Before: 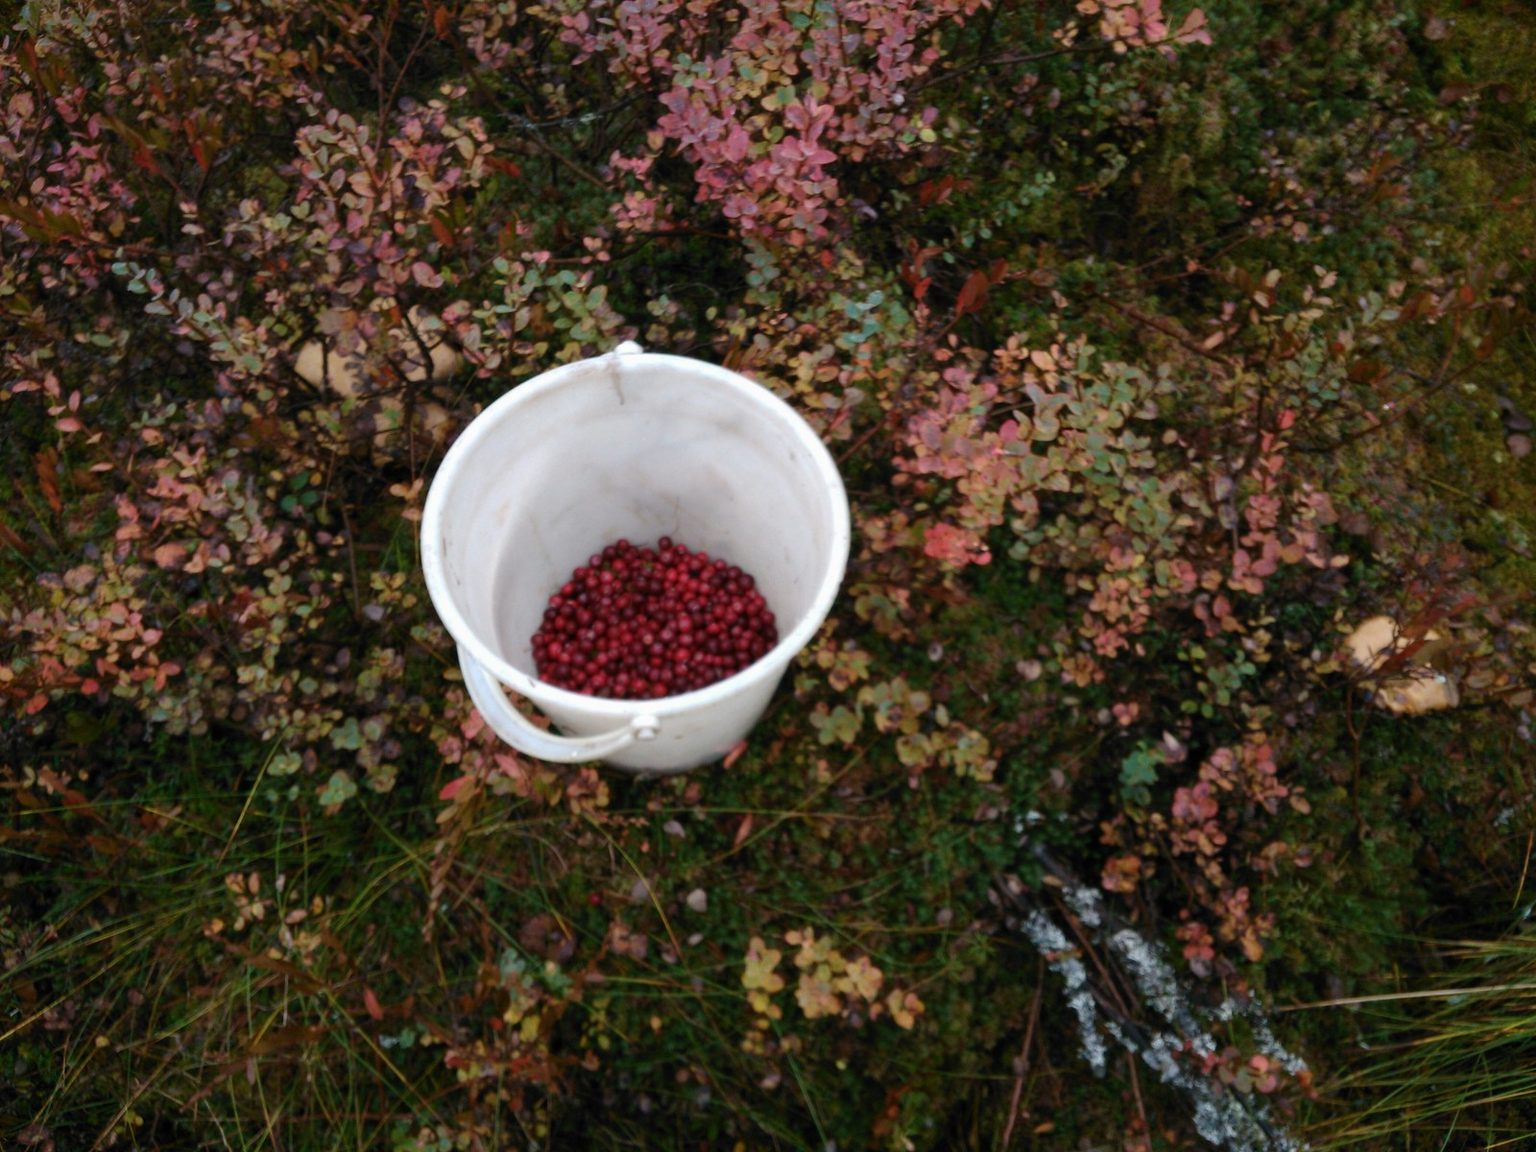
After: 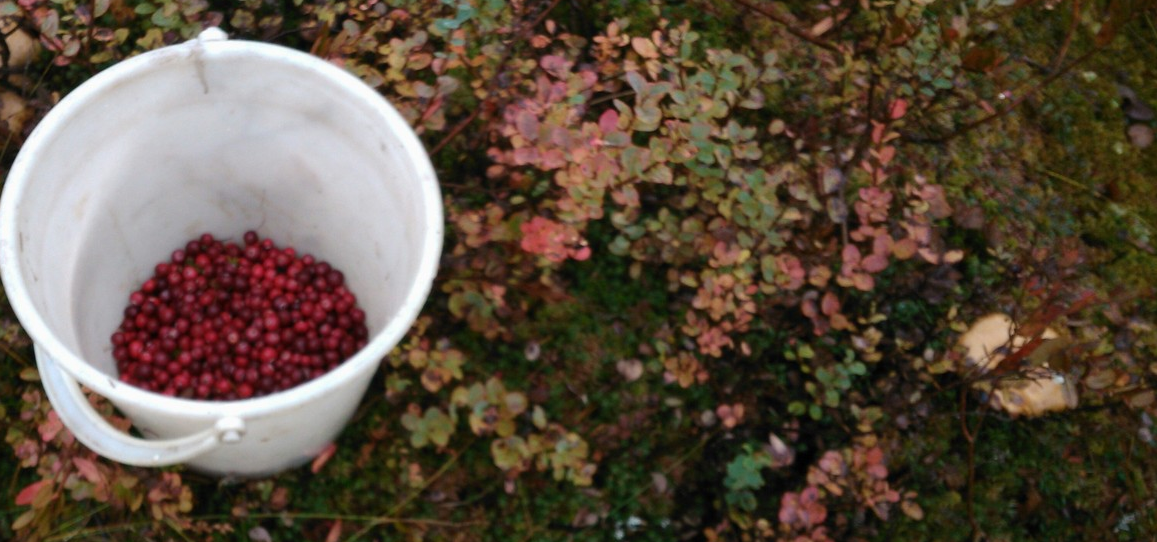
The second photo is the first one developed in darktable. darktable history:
crop and rotate: left 27.677%, top 27.365%, bottom 27.422%
